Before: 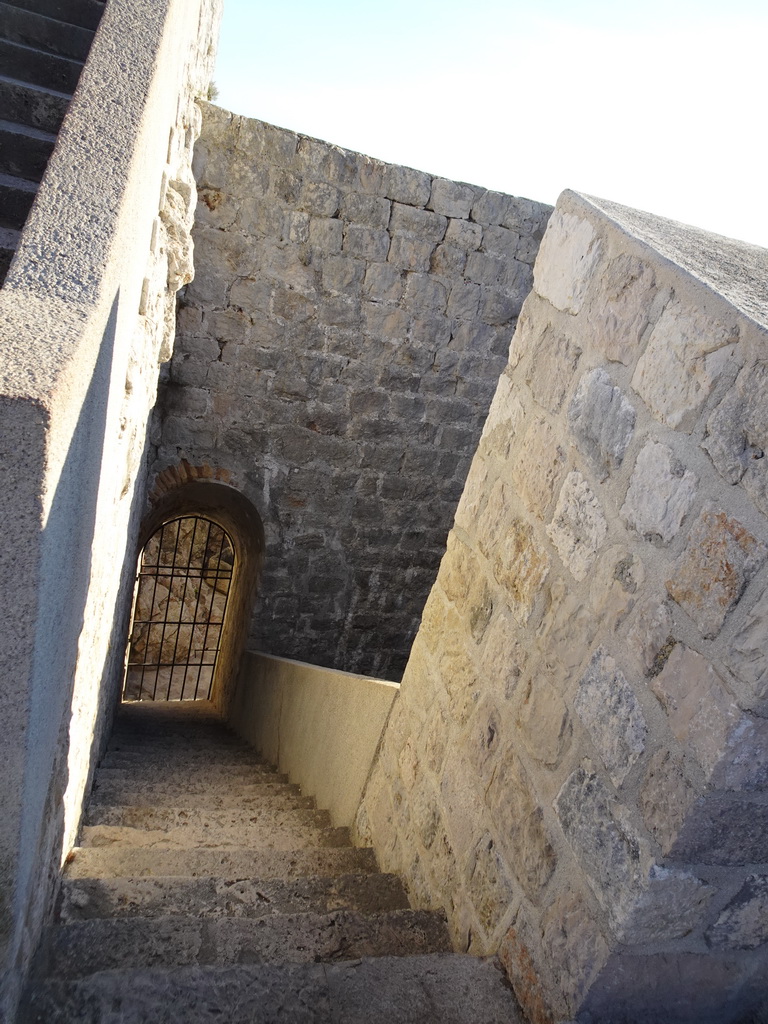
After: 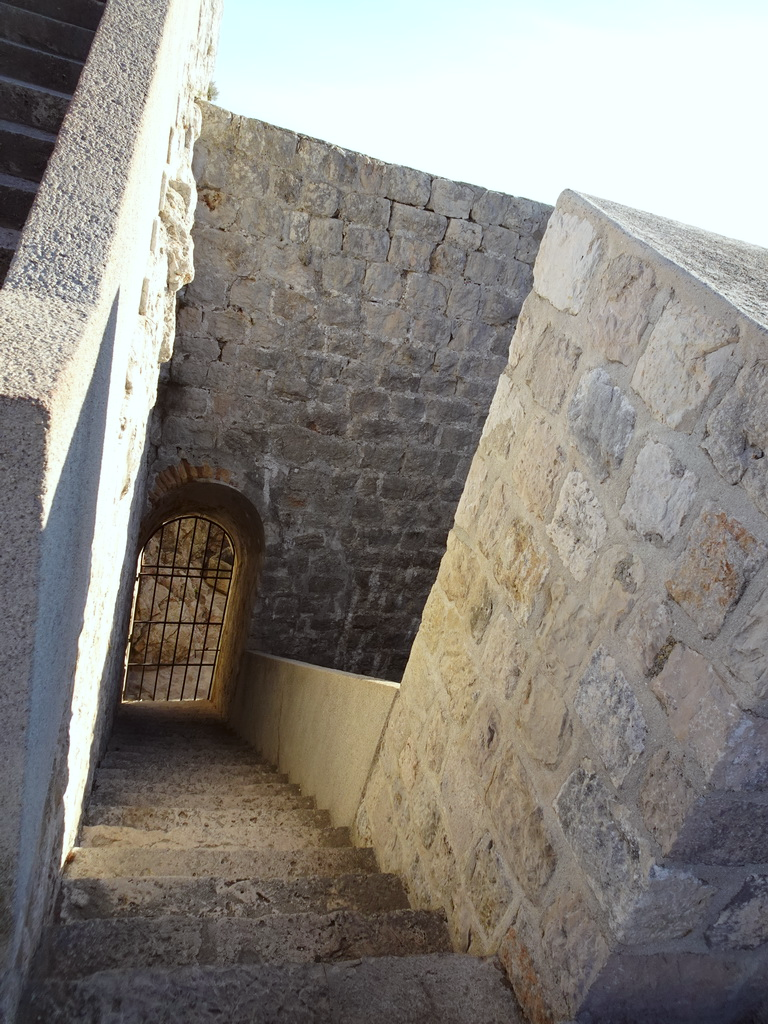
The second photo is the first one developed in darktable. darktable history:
color correction: highlights a* -2.93, highlights b* -2.72, shadows a* 2.13, shadows b* 2.86
